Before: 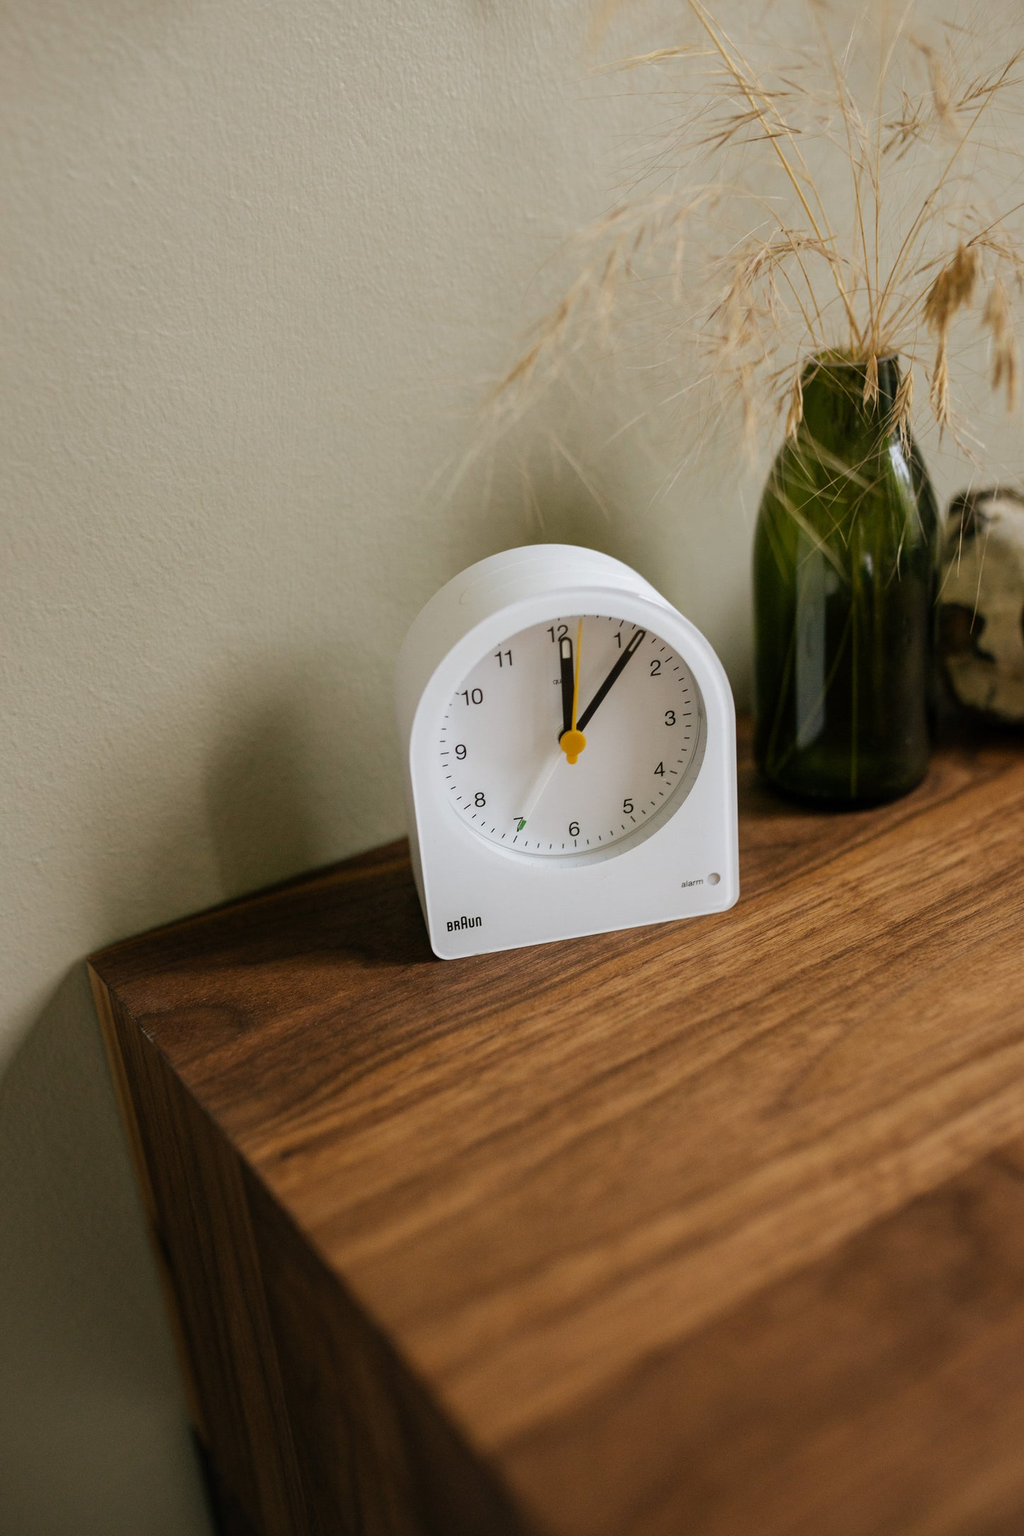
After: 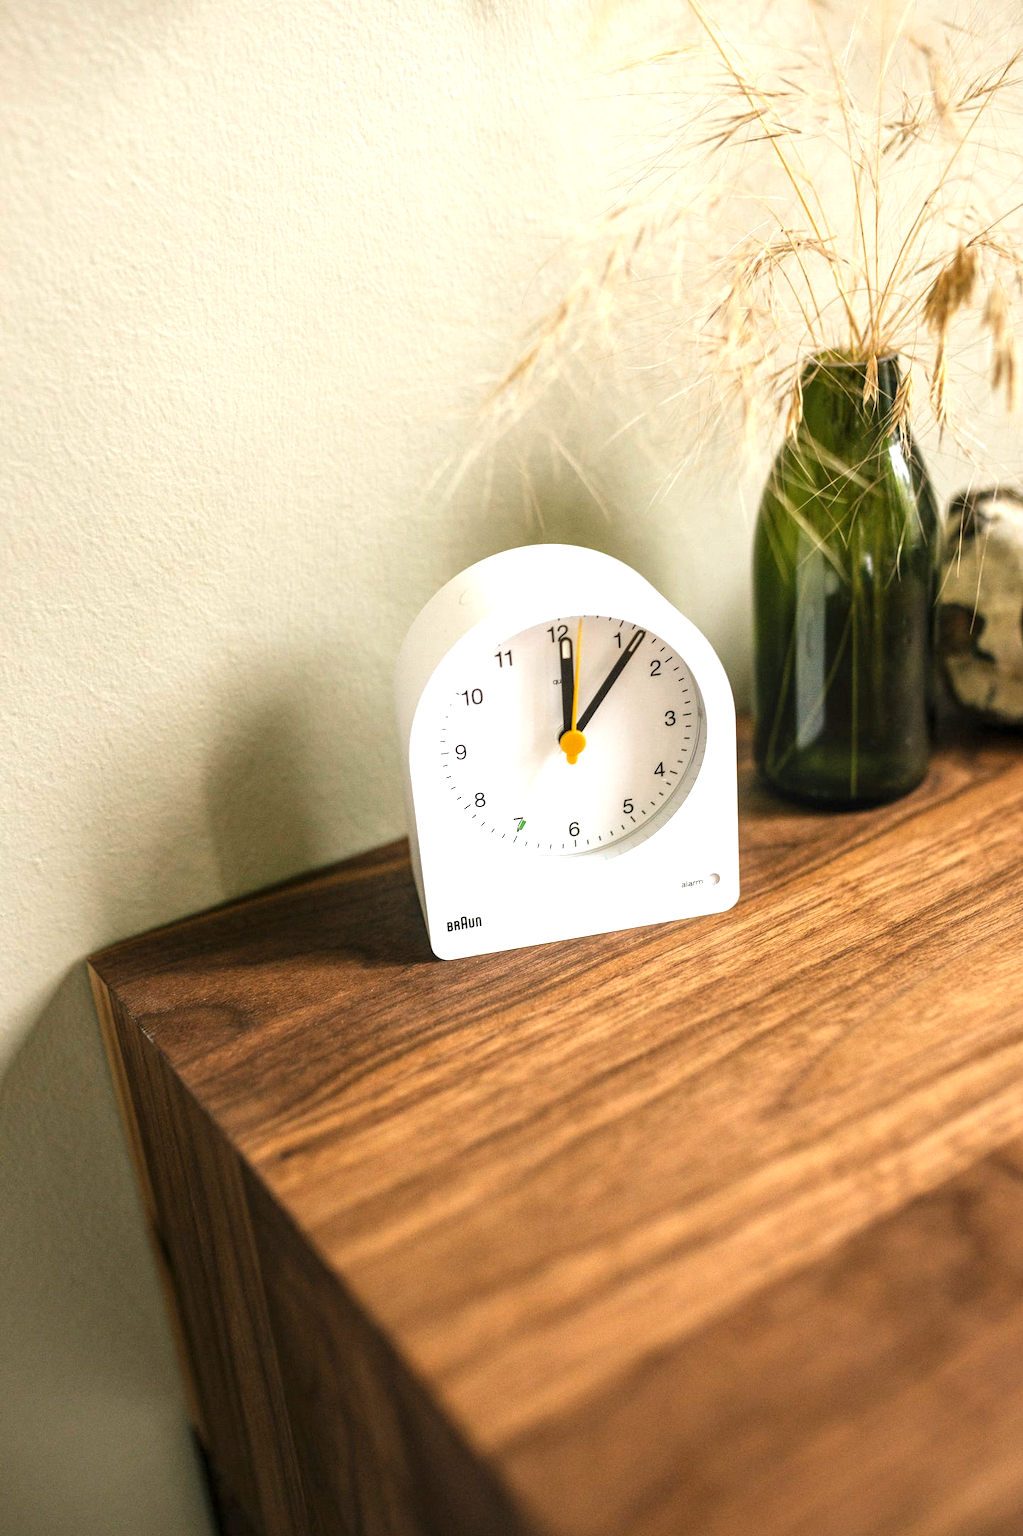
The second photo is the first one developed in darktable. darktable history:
local contrast: on, module defaults
exposure: black level correction 0, exposure 1.3 EV, compensate exposure bias true, compensate highlight preservation false
